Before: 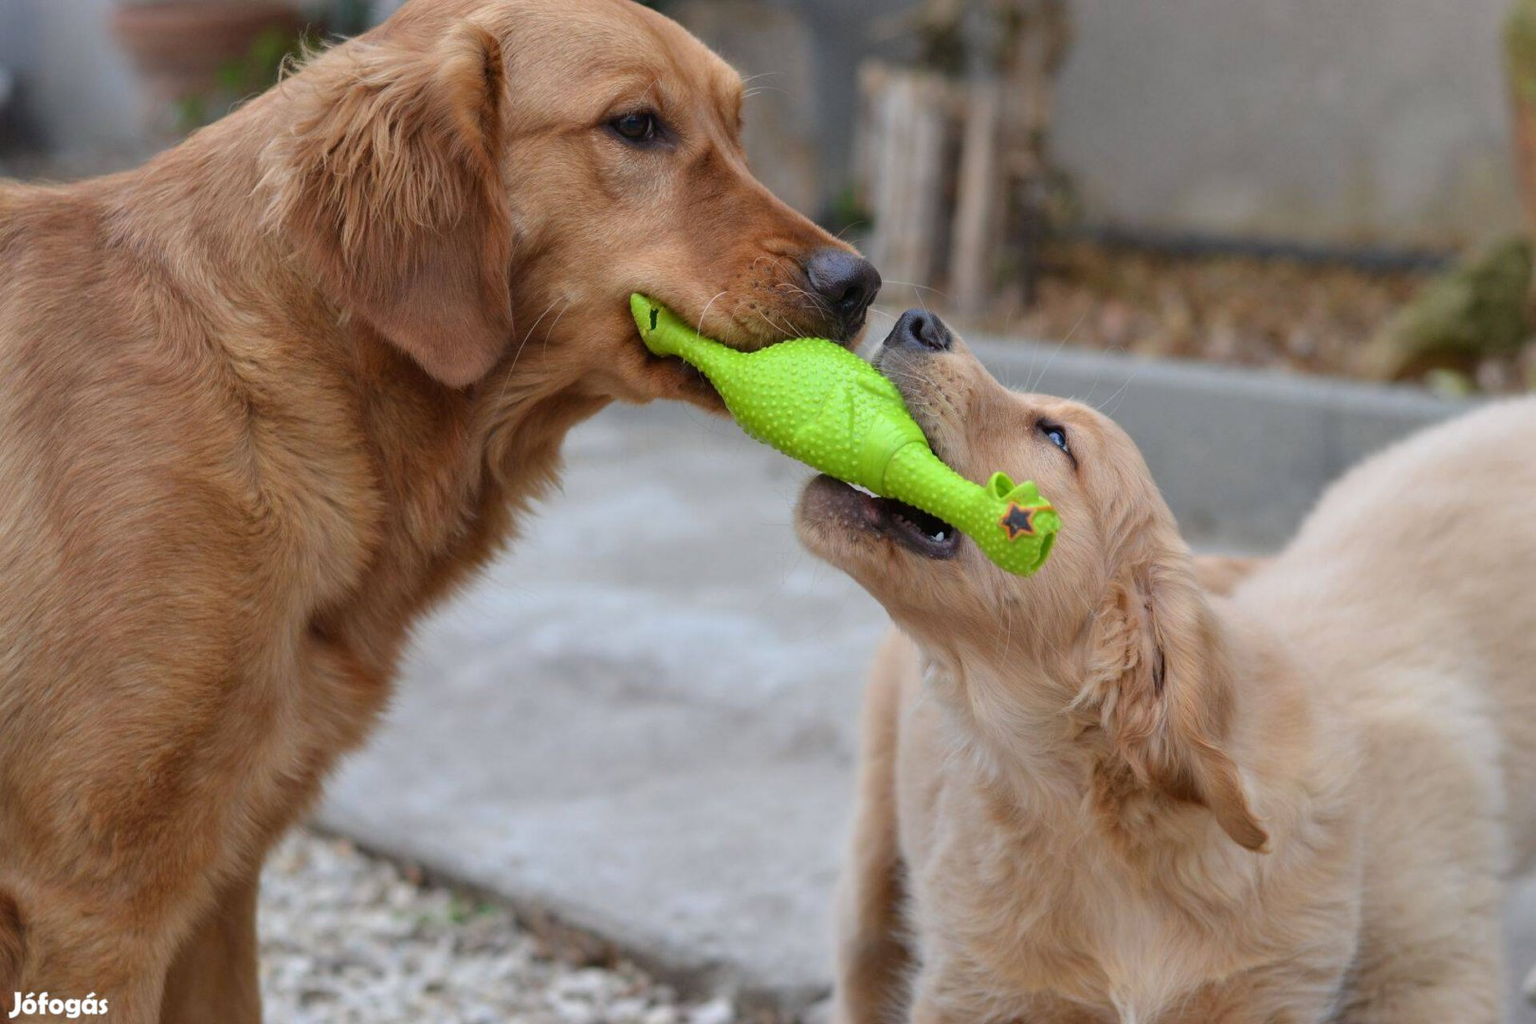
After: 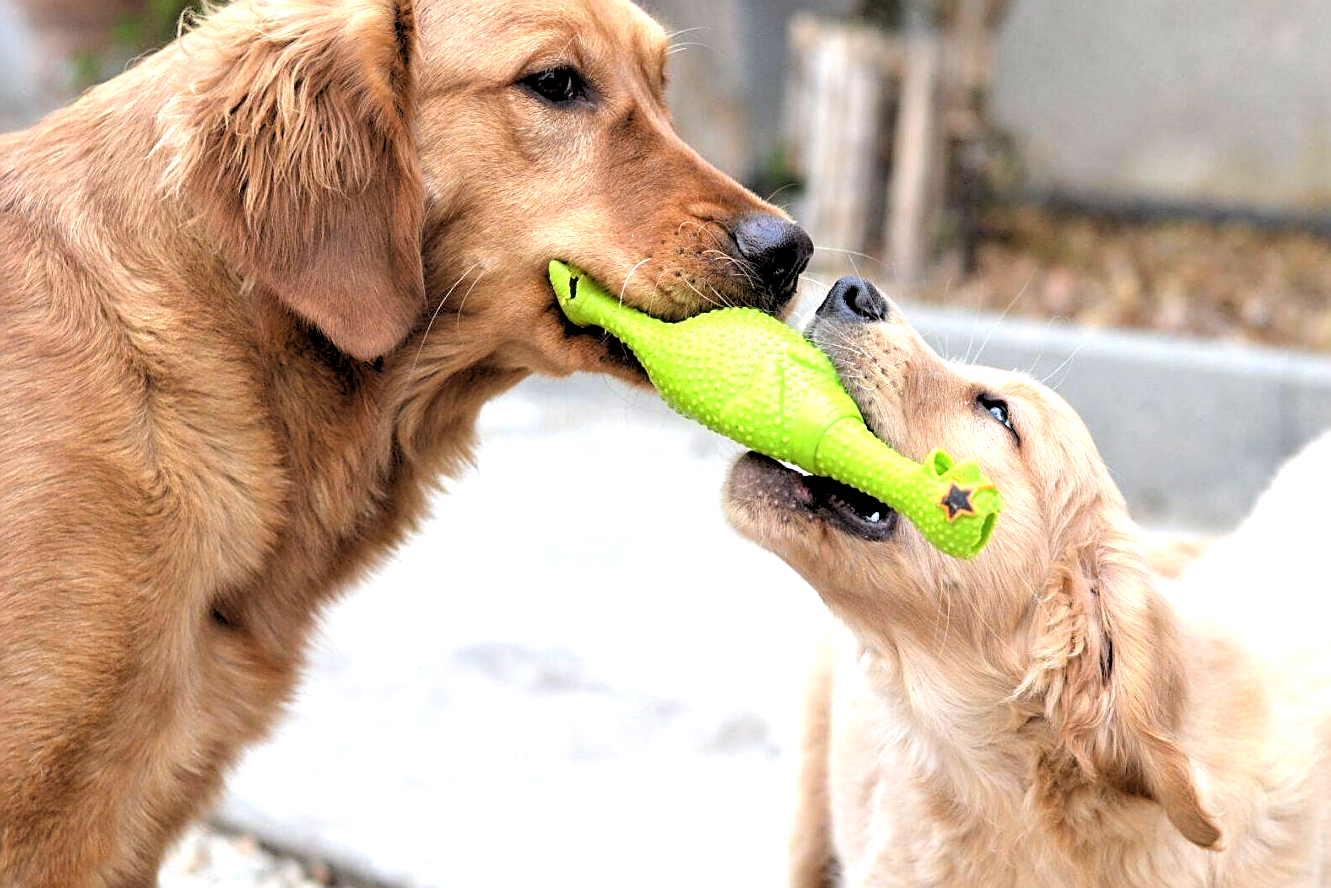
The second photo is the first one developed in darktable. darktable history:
exposure: black level correction 0, exposure 1.2 EV, compensate highlight preservation false
color correction: saturation 0.98
sharpen: on, module defaults
rgb levels: levels [[0.034, 0.472, 0.904], [0, 0.5, 1], [0, 0.5, 1]]
crop and rotate: left 7.196%, top 4.574%, right 10.605%, bottom 13.178%
